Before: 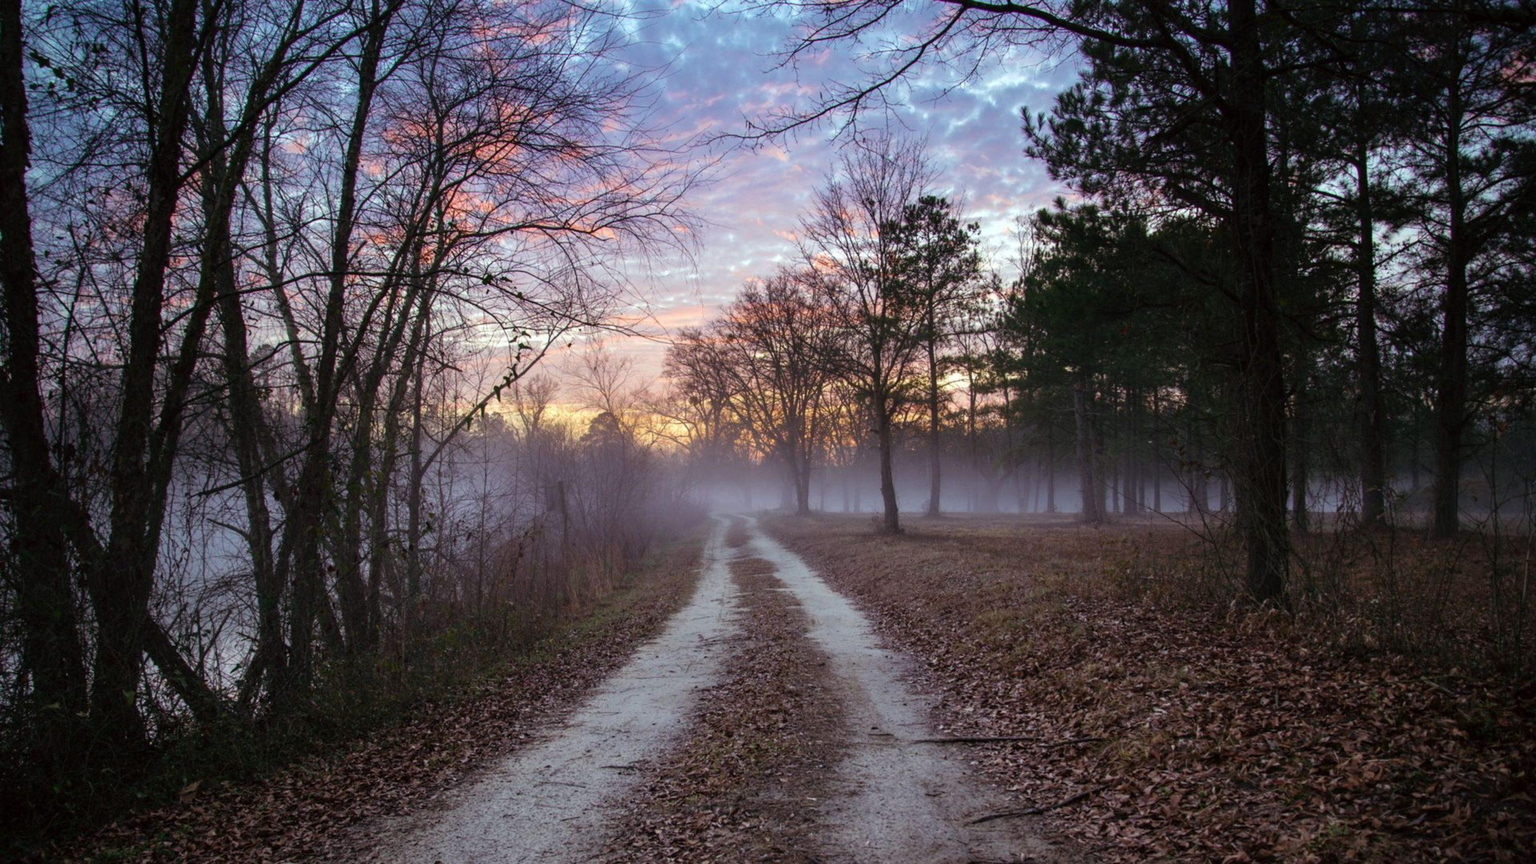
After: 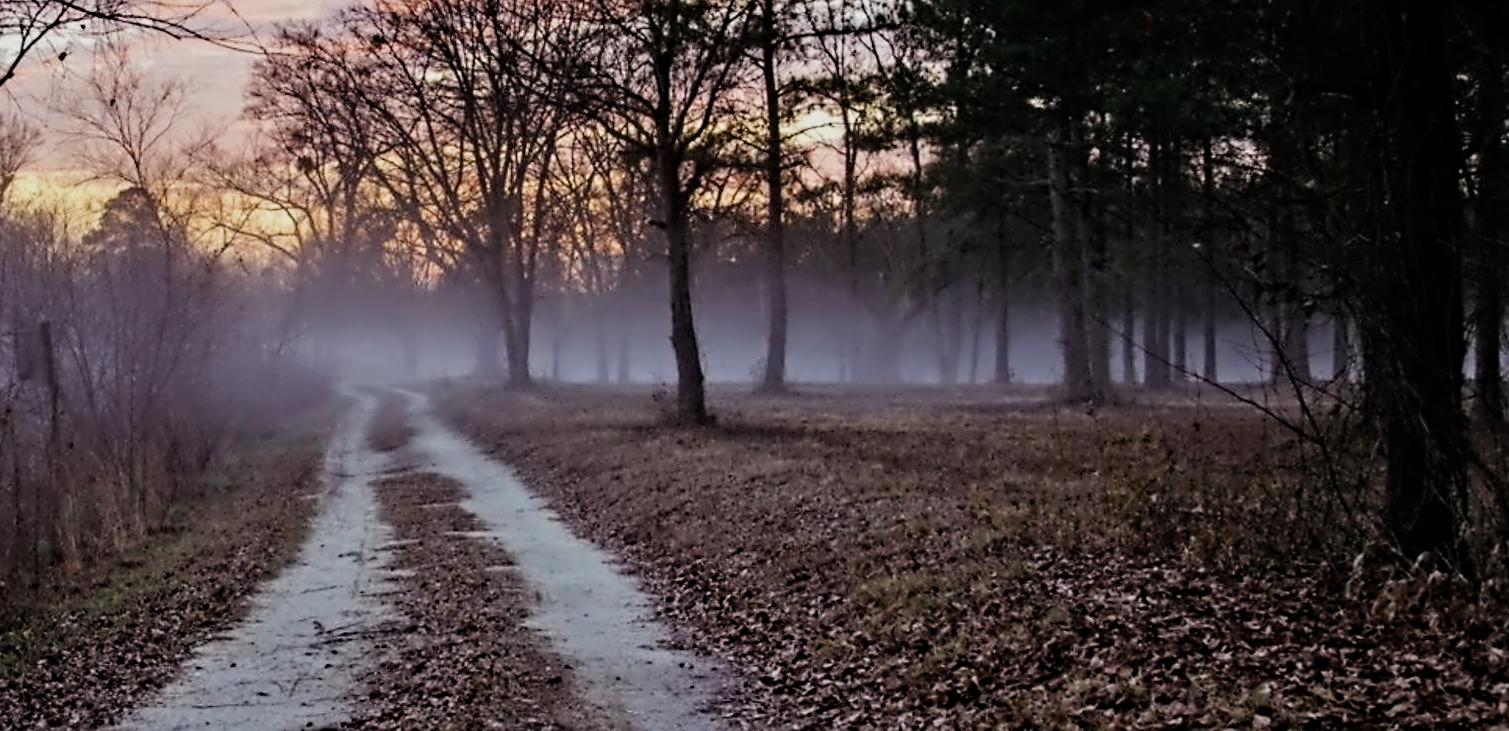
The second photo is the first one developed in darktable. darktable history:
crop: left 35.03%, top 36.625%, right 14.663%, bottom 20.057%
haze removal: compatibility mode true, adaptive false
contrast equalizer: octaves 7, y [[0.5, 0.542, 0.583, 0.625, 0.667, 0.708], [0.5 ×6], [0.5 ×6], [0, 0.033, 0.067, 0.1, 0.133, 0.167], [0, 0.05, 0.1, 0.15, 0.2, 0.25]]
filmic rgb: black relative exposure -7.65 EV, white relative exposure 4.56 EV, hardness 3.61
sharpen: amount 0.2
